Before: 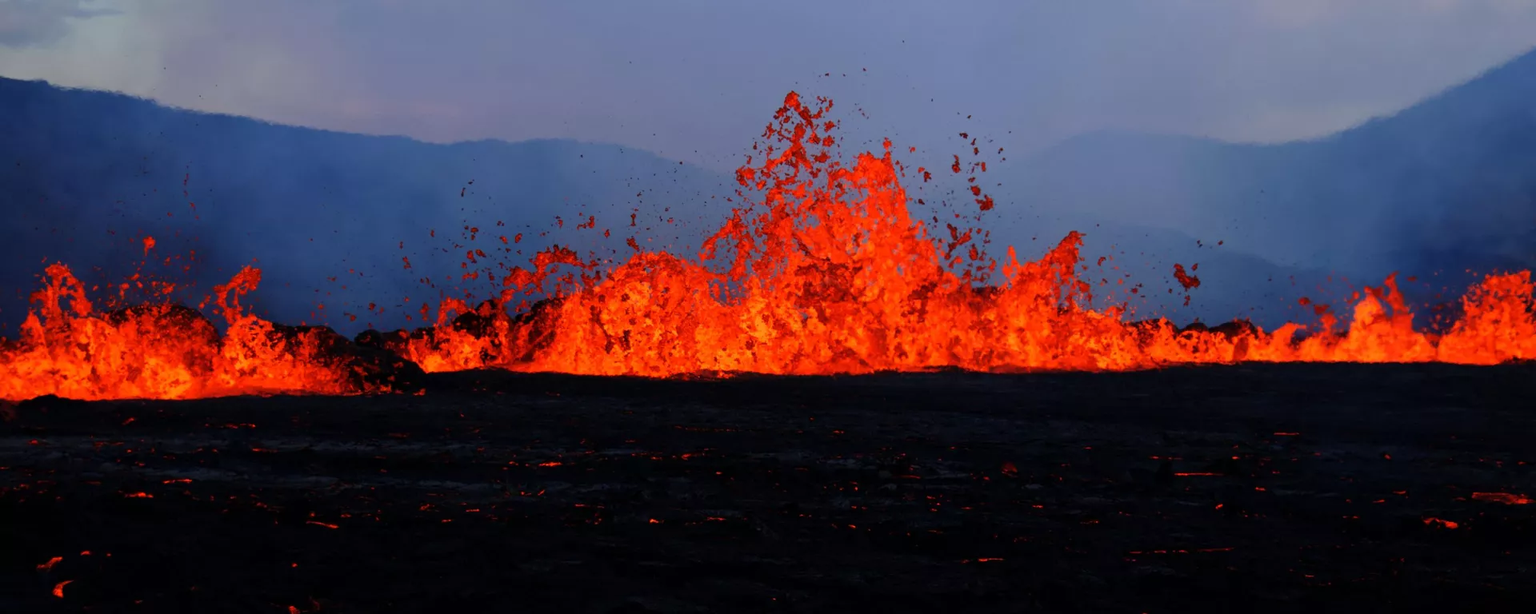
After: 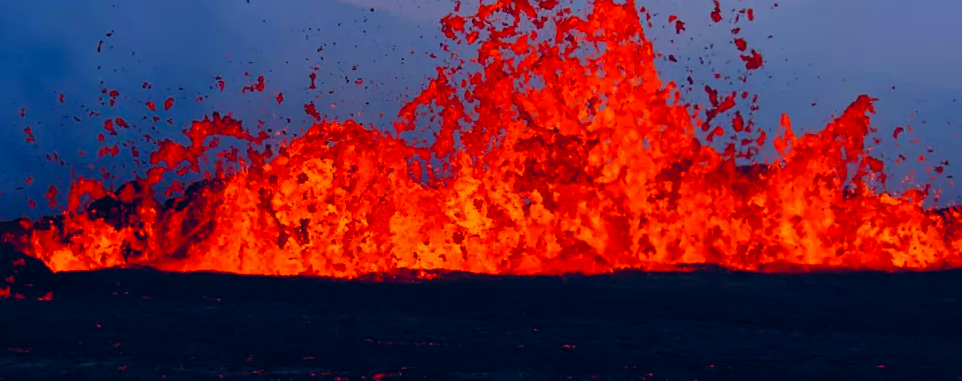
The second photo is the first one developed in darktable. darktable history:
crop: left 24.953%, top 25.299%, right 24.921%, bottom 25.032%
color balance rgb: power › luminance -3.752%, power › chroma 0.577%, power › hue 37.61°, global offset › luminance 0.417%, global offset › chroma 0.202%, global offset › hue 254.57°, linear chroma grading › global chroma 14.453%, perceptual saturation grading › global saturation 20%, perceptual saturation grading › highlights -25.29%, perceptual saturation grading › shadows 24.096%
sharpen: radius 1.816, amount 0.41, threshold 1.355
